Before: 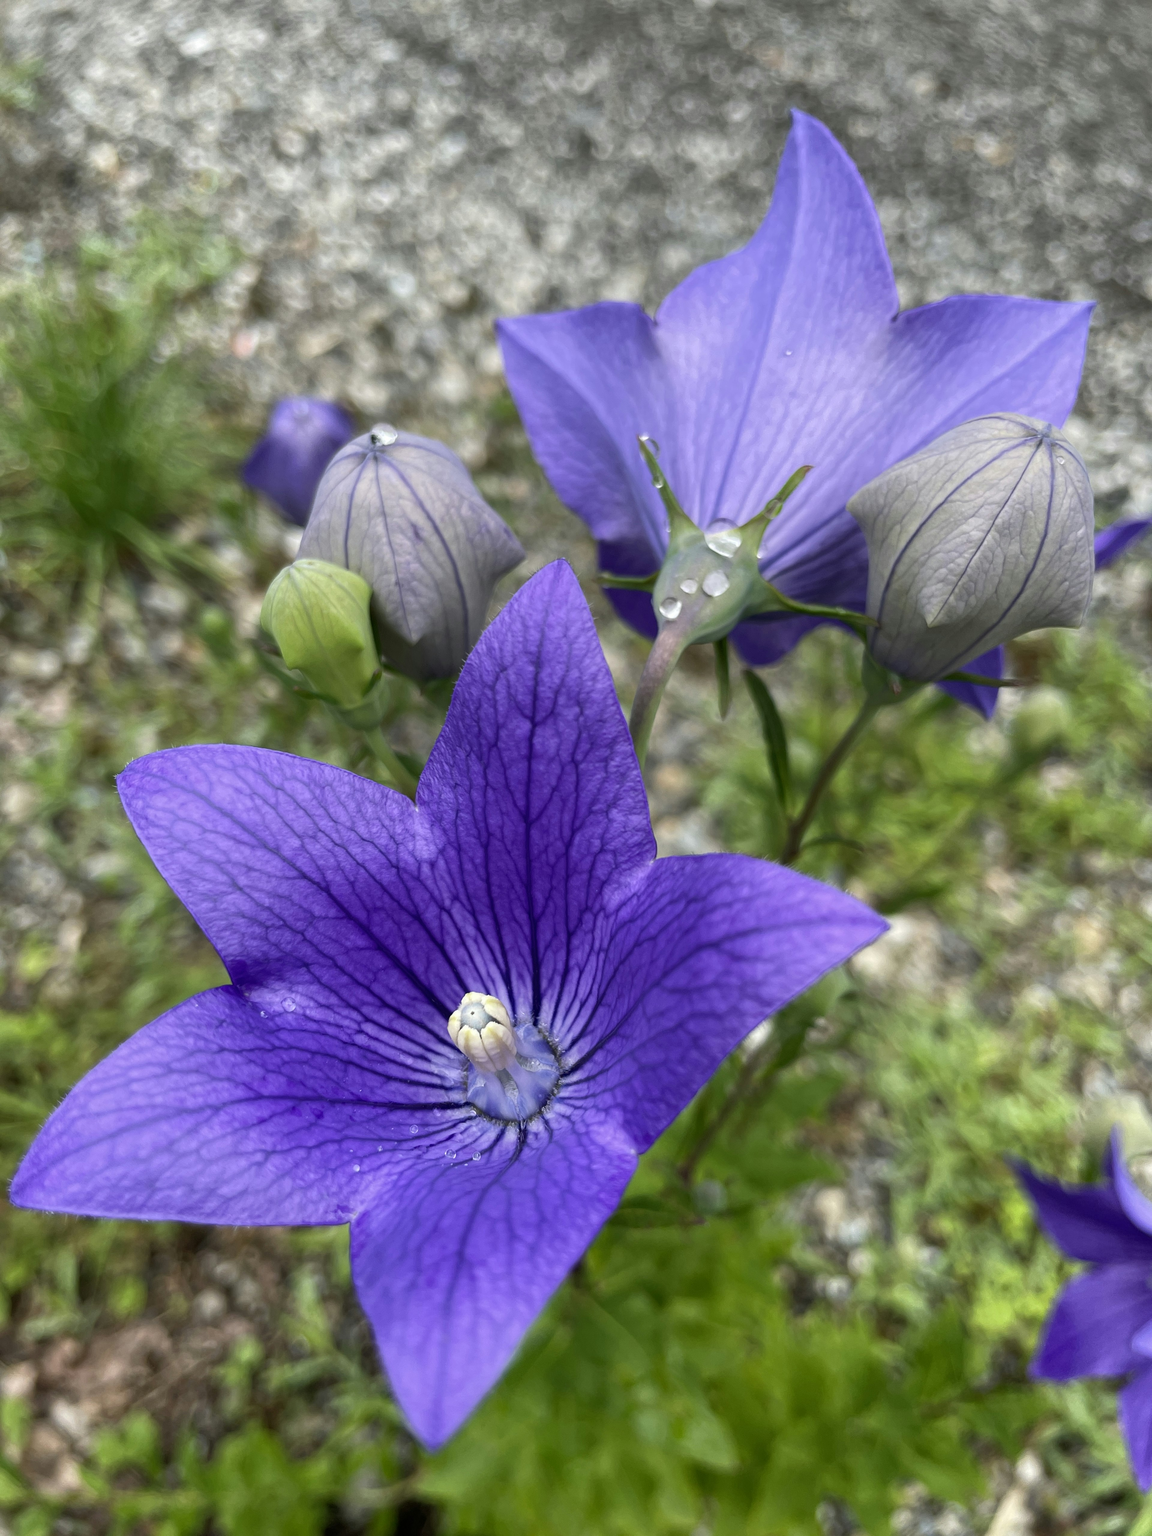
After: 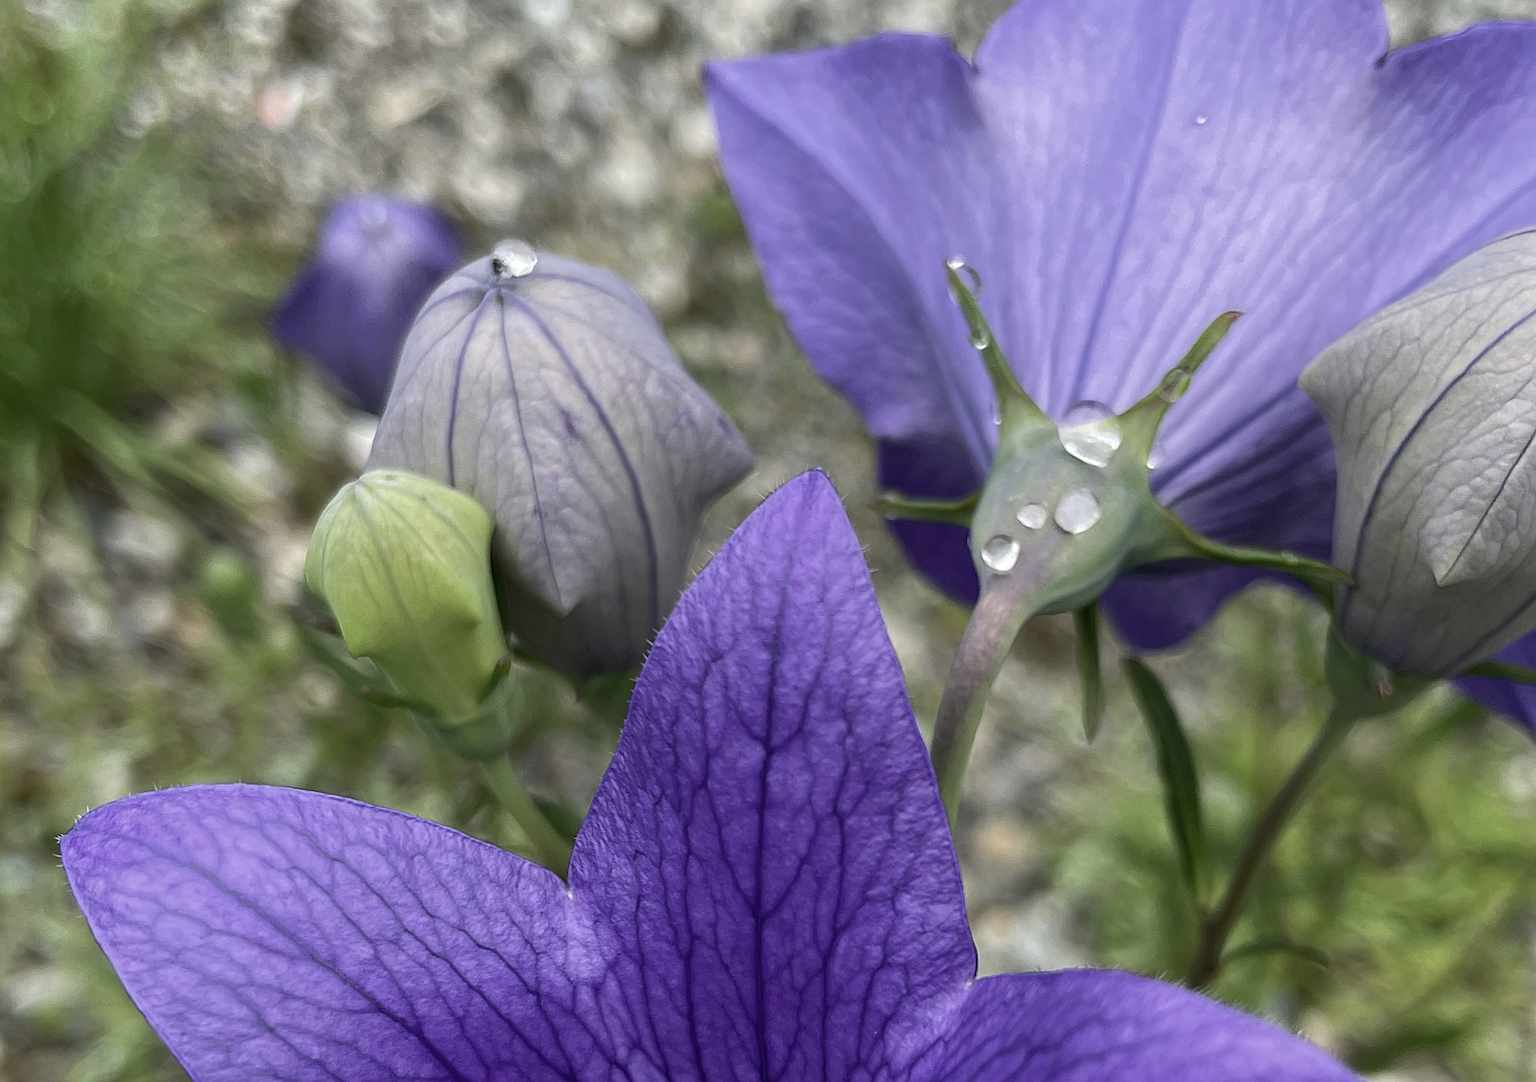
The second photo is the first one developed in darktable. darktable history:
sharpen: radius 2.676, amount 0.669
color correction: saturation 0.8
crop: left 7.036%, top 18.398%, right 14.379%, bottom 40.043%
